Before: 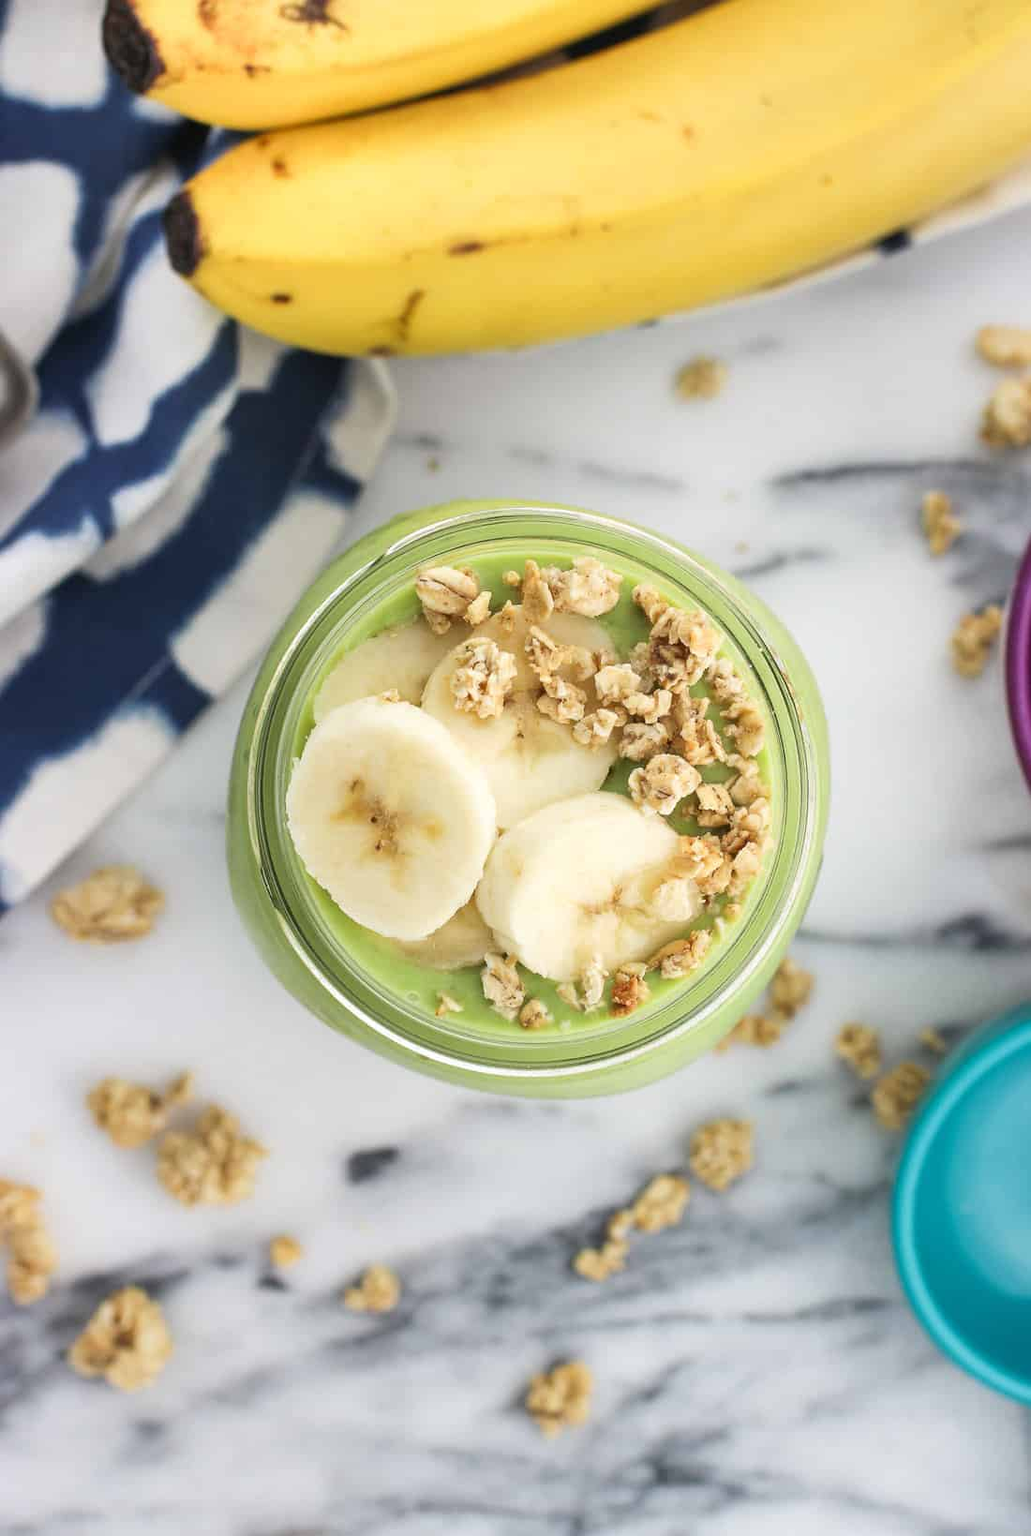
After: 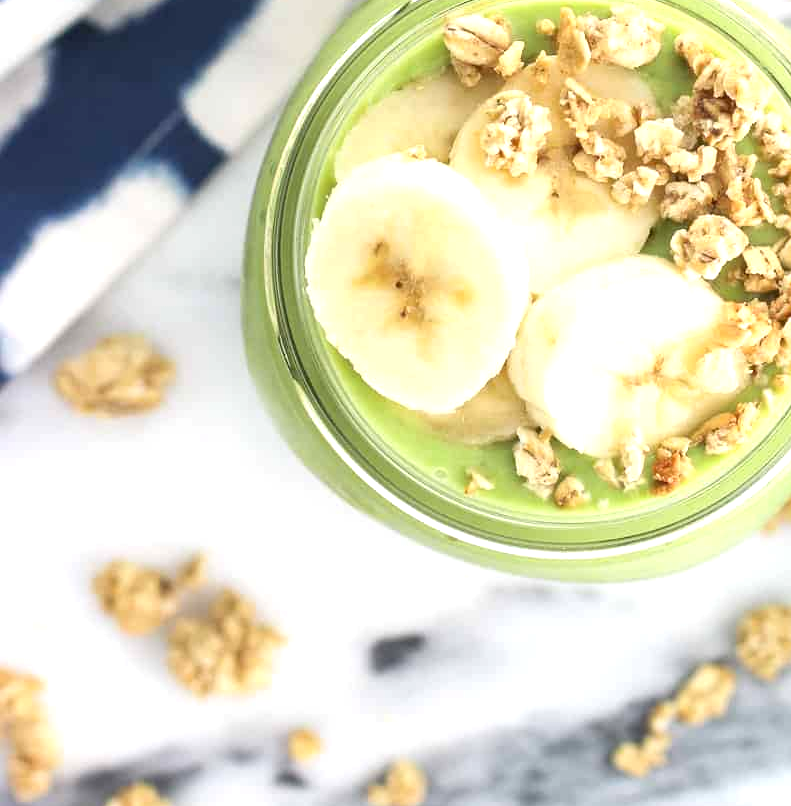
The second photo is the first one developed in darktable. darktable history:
crop: top 36.054%, right 28.056%, bottom 14.712%
exposure: exposure 0.601 EV, compensate highlight preservation false
